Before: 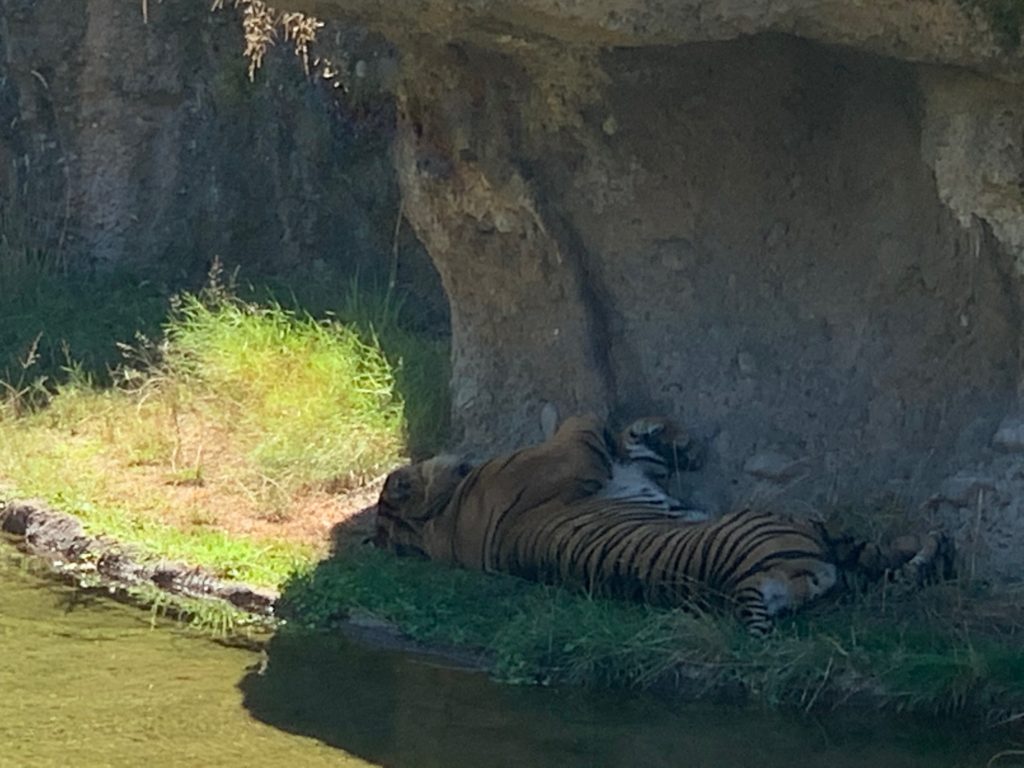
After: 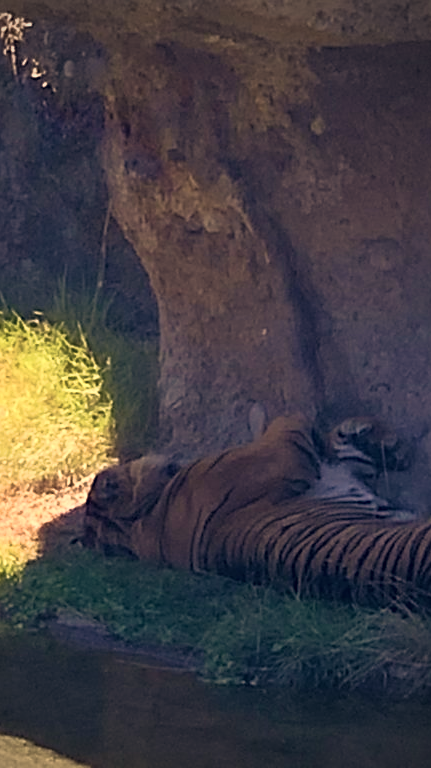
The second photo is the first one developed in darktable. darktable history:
vignetting: unbound false
crop: left 28.583%, right 29.231%
base curve: curves: ch0 [(0, 0) (0.257, 0.25) (0.482, 0.586) (0.757, 0.871) (1, 1)]
velvia: strength 45%
sharpen: radius 1.864, amount 0.398, threshold 1.271
color correction: highlights a* 19.59, highlights b* 27.49, shadows a* 3.46, shadows b* -17.28, saturation 0.73
